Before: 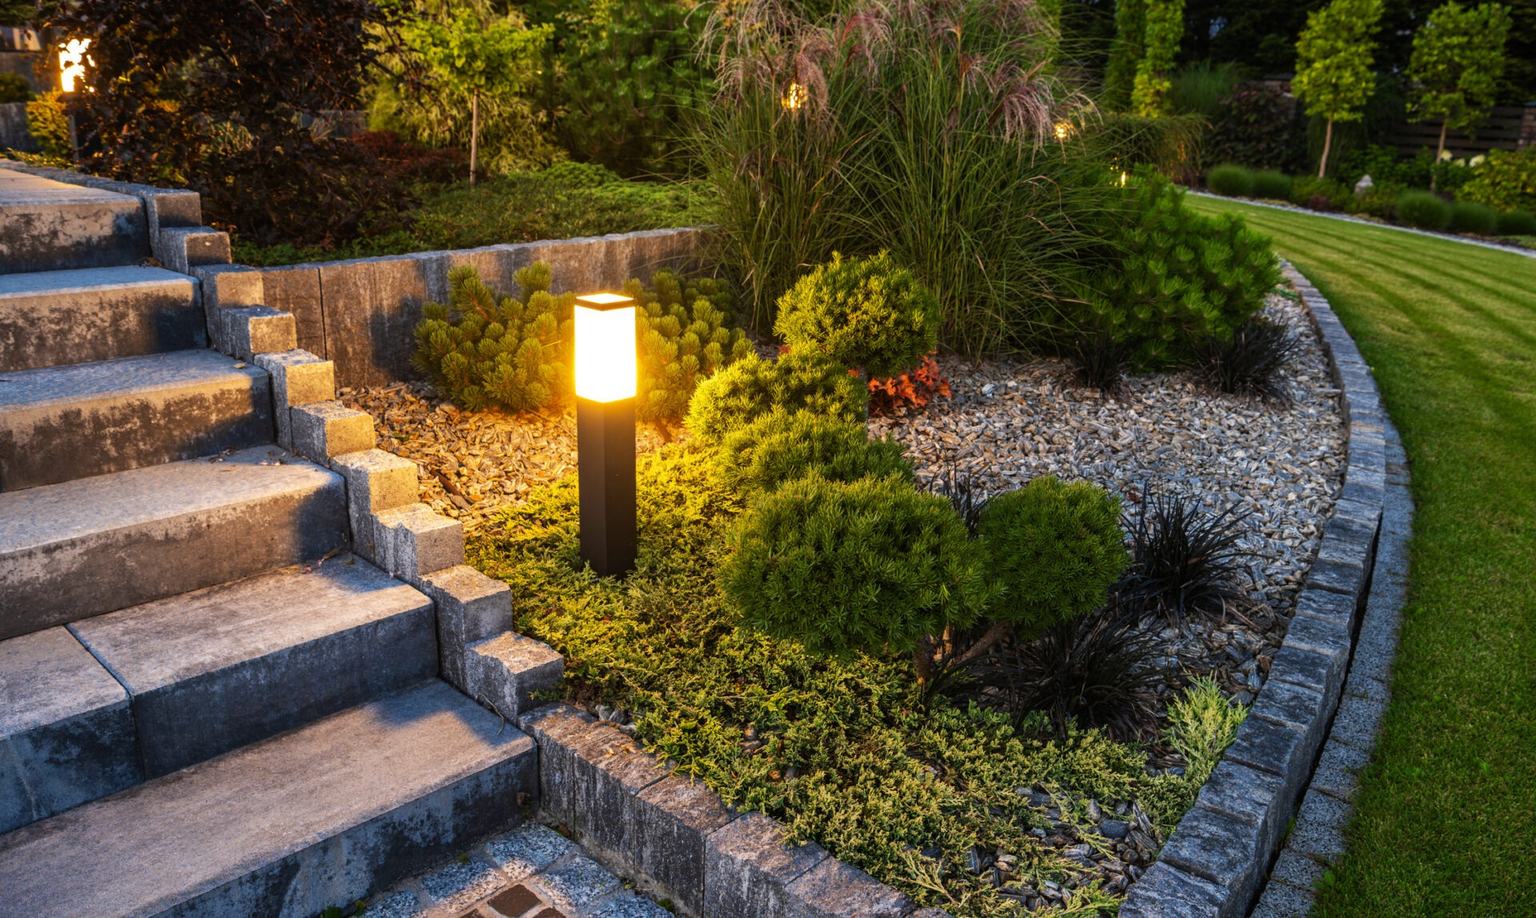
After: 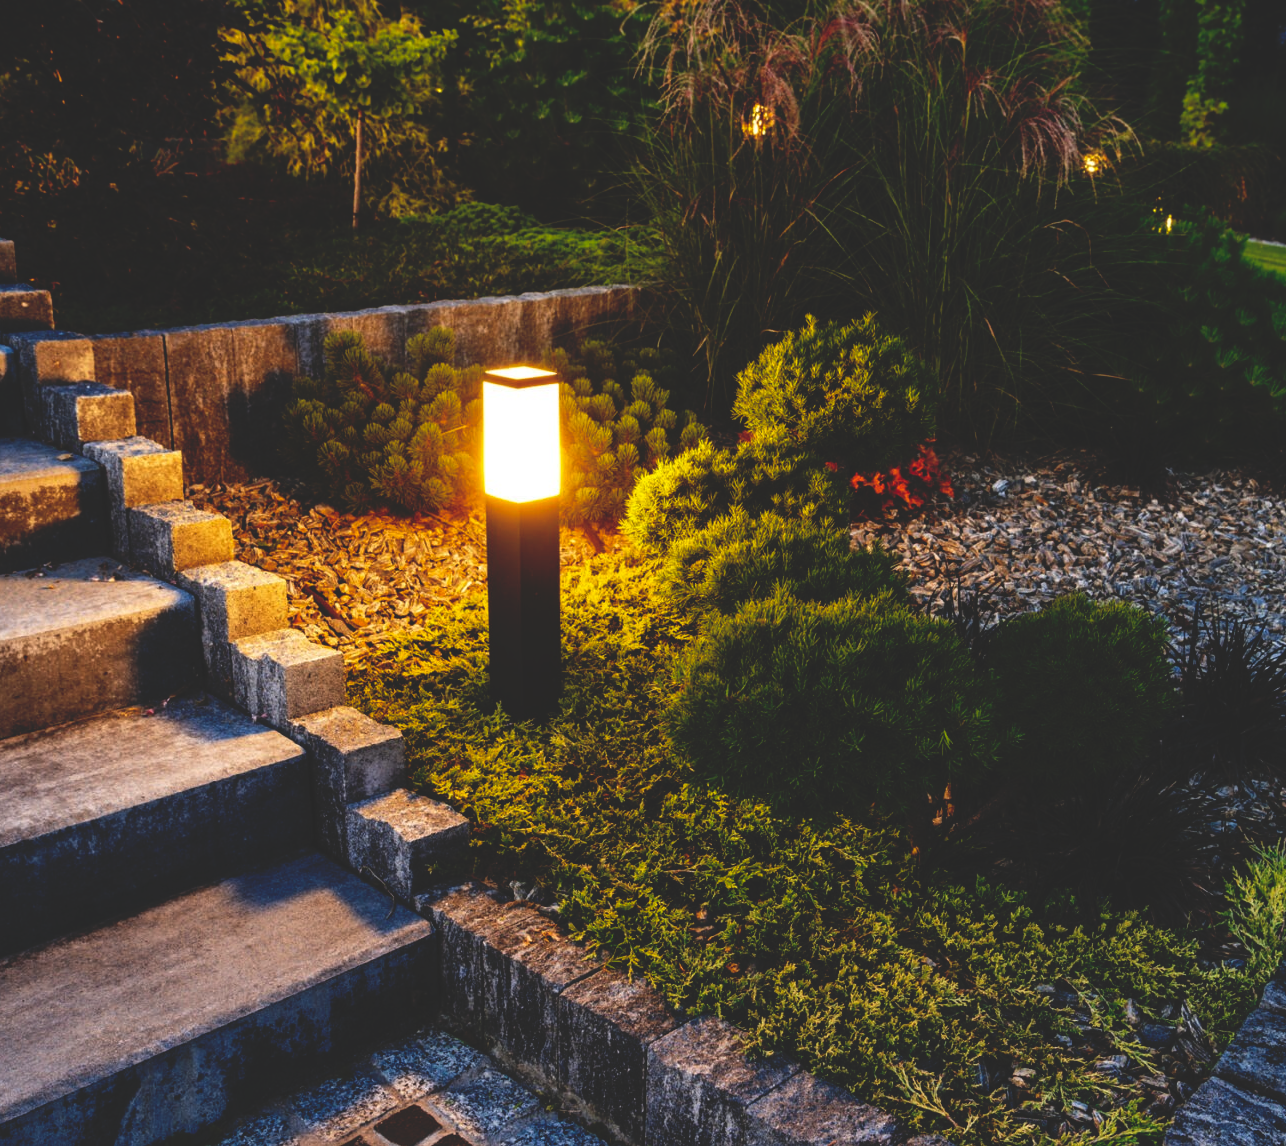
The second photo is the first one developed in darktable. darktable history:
crop and rotate: left 12.291%, right 20.701%
base curve: curves: ch0 [(0, 0.02) (0.083, 0.036) (1, 1)], preserve colors none
